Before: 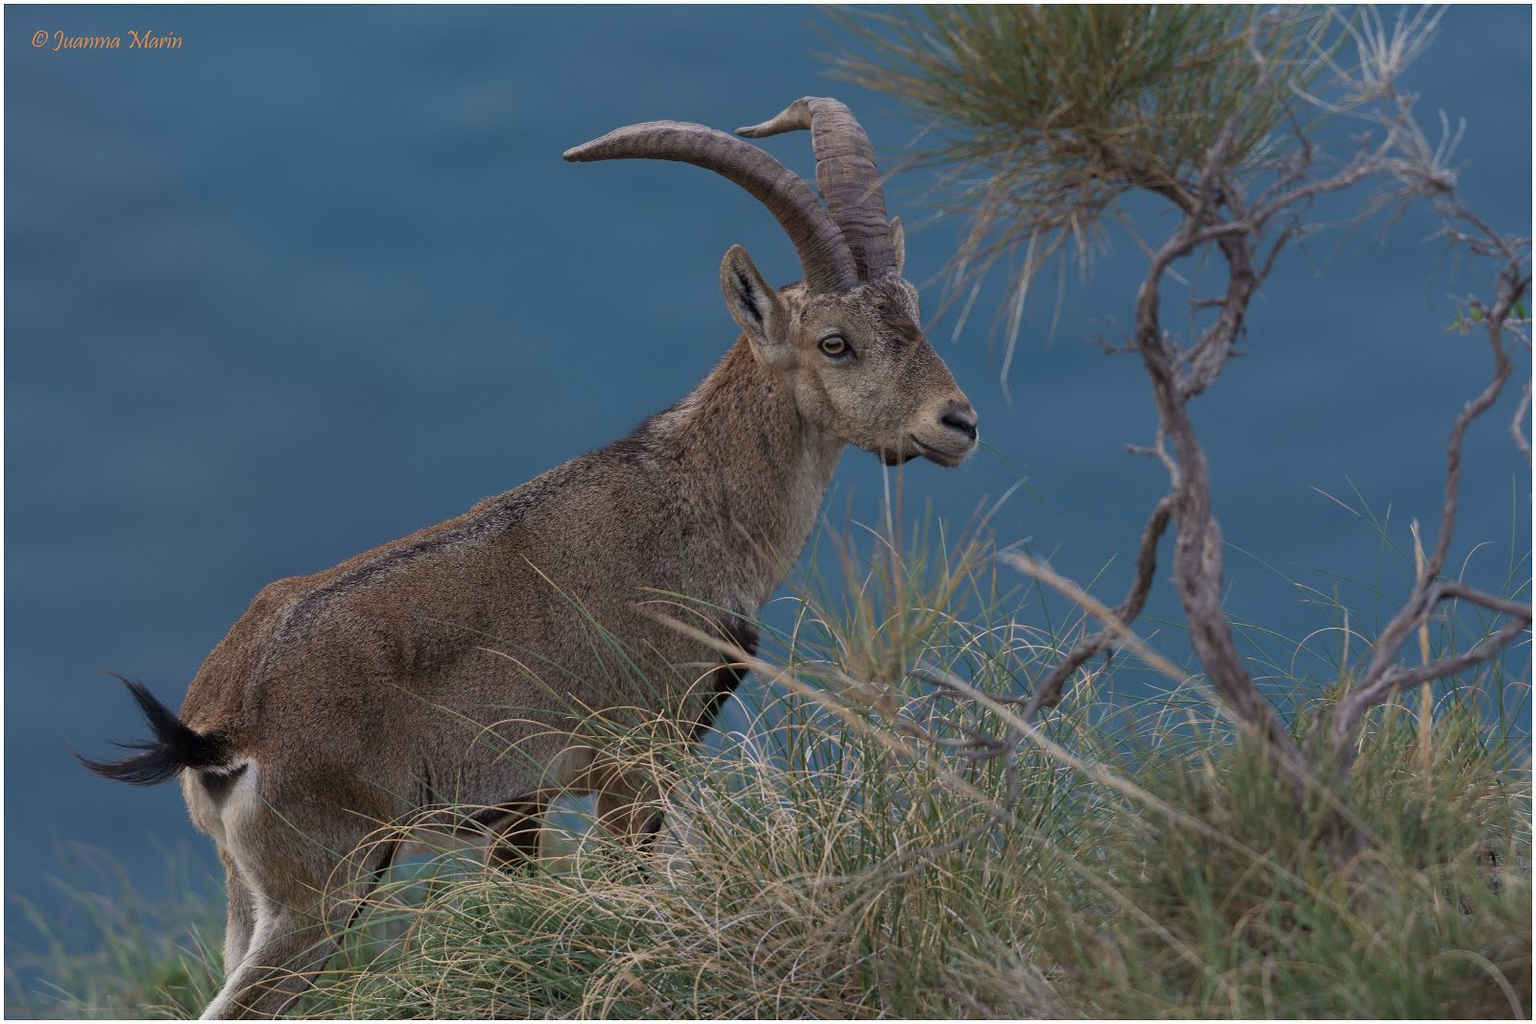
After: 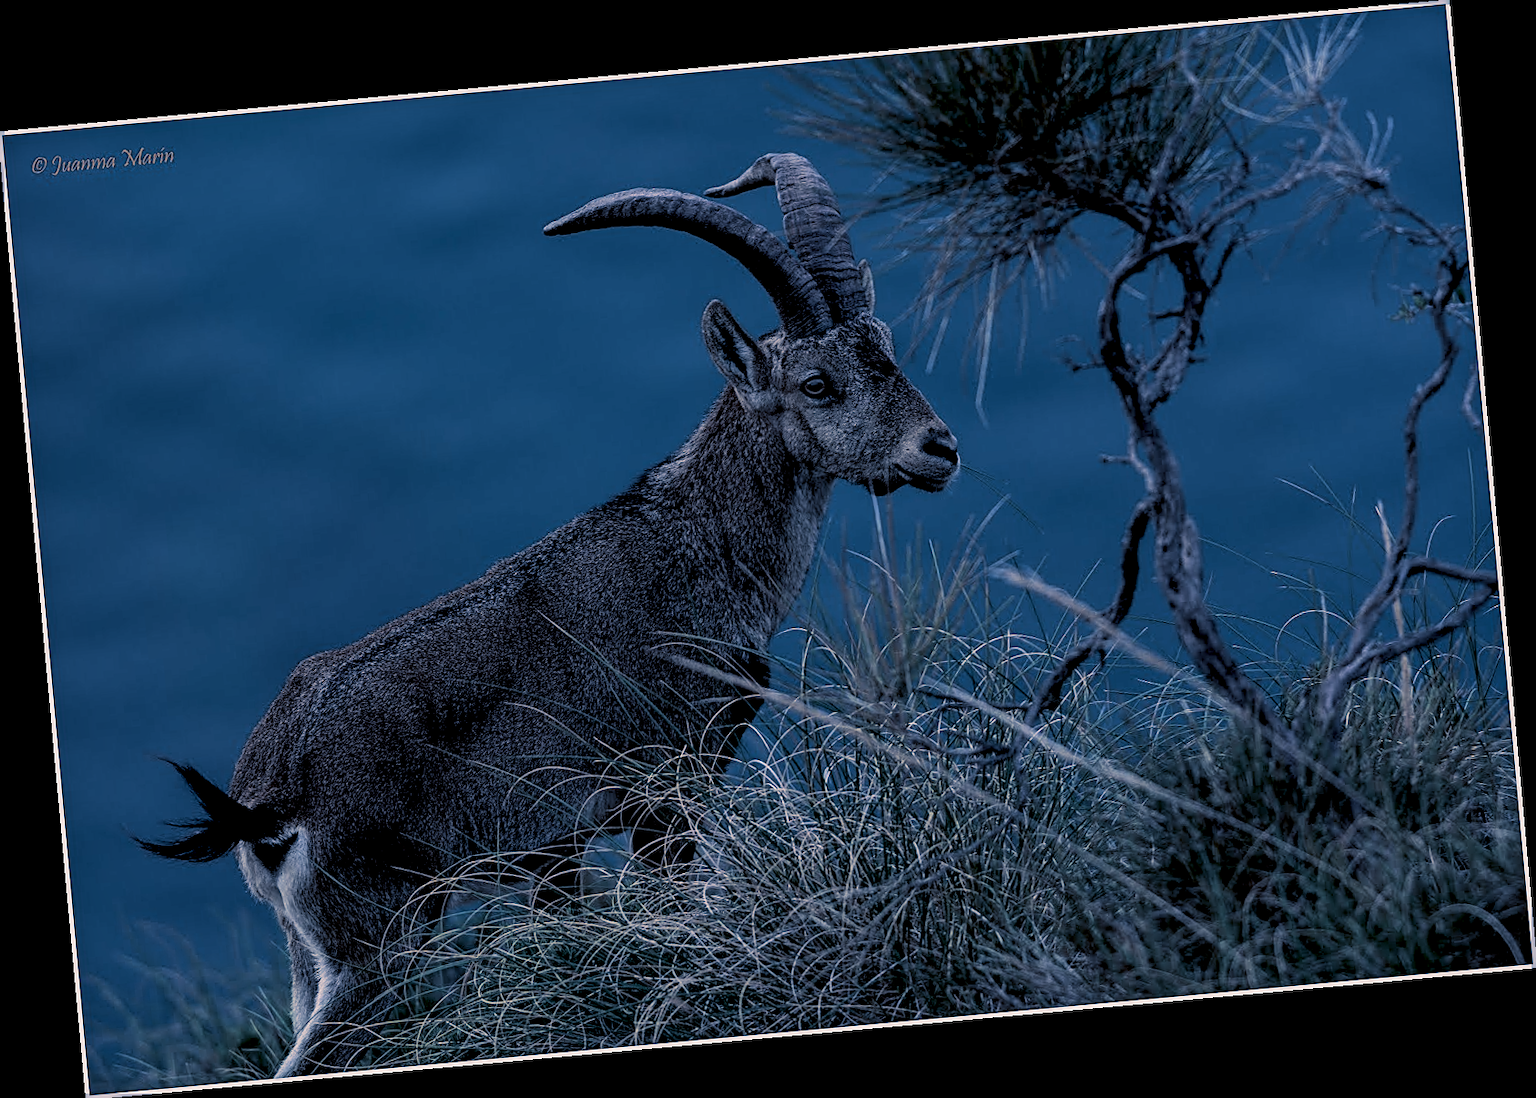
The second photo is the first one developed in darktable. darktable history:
white balance: red 0.926, green 1.003, blue 1.133
split-toning: shadows › hue 226.8°, shadows › saturation 0.56, highlights › hue 28.8°, balance -40, compress 0%
sharpen: on, module defaults
exposure: black level correction 0.047, exposure 0.013 EV, compensate highlight preservation false
rotate and perspective: rotation -5.2°, automatic cropping off
local contrast: on, module defaults
crop and rotate: left 0.126%
